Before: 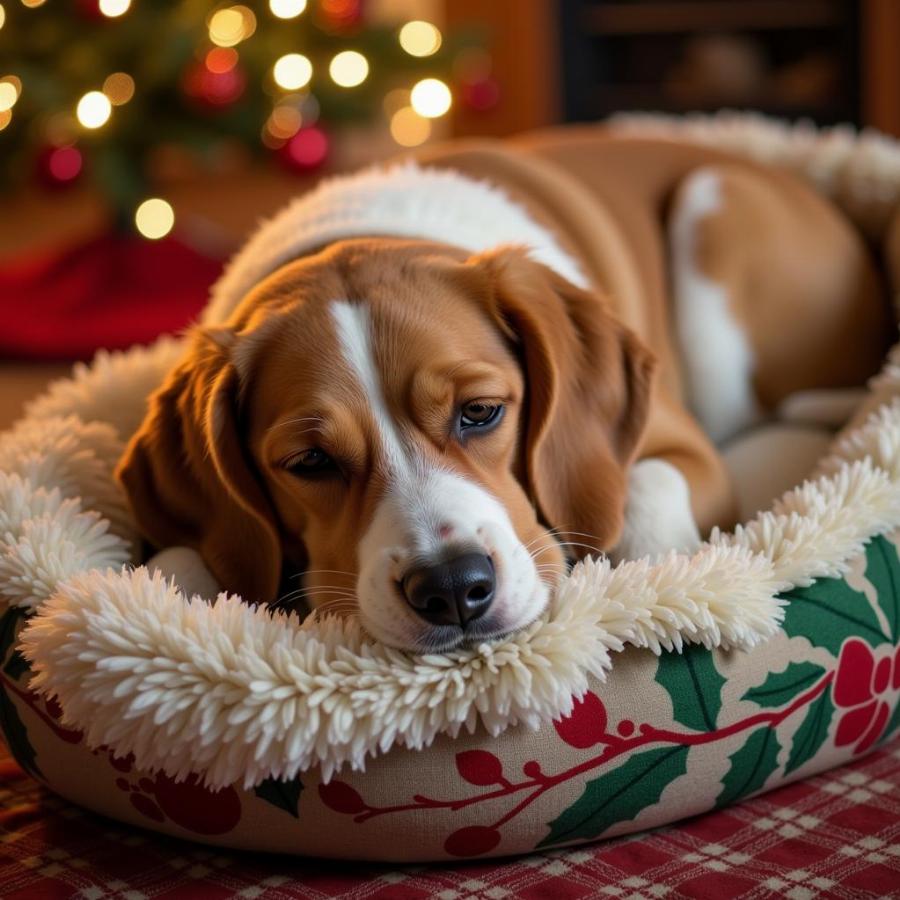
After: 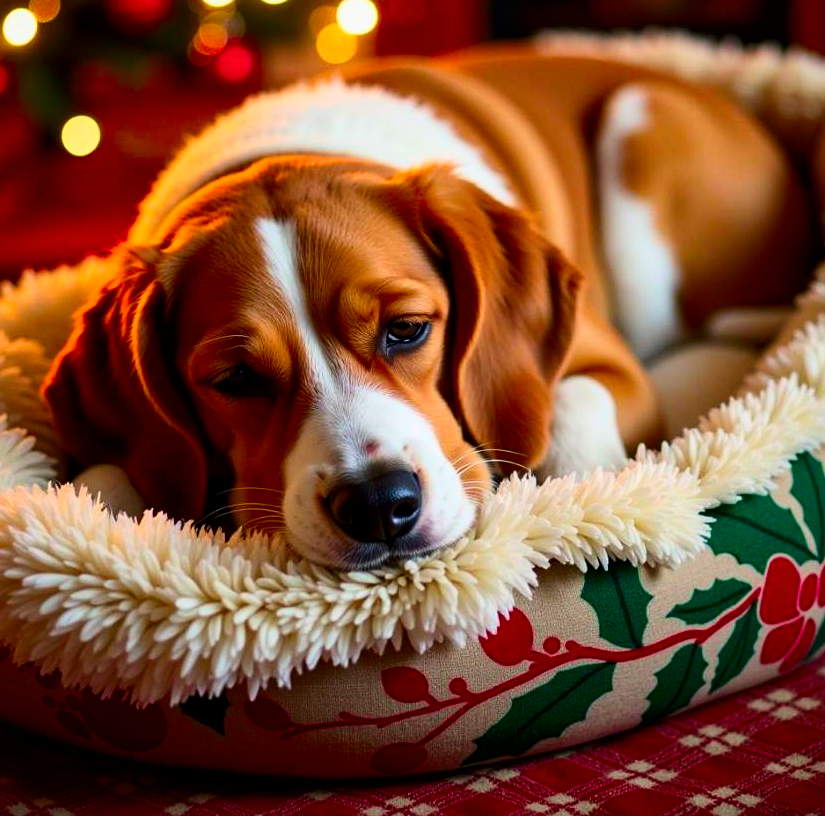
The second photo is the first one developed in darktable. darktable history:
sharpen: amount 0.2
local contrast: mode bilateral grid, contrast 20, coarseness 50, detail 120%, midtone range 0.2
crop and rotate: left 8.262%, top 9.226%
filmic rgb: black relative exposure -9.5 EV, white relative exposure 3.02 EV, hardness 6.12
contrast brightness saturation: contrast 0.26, brightness 0.02, saturation 0.87
